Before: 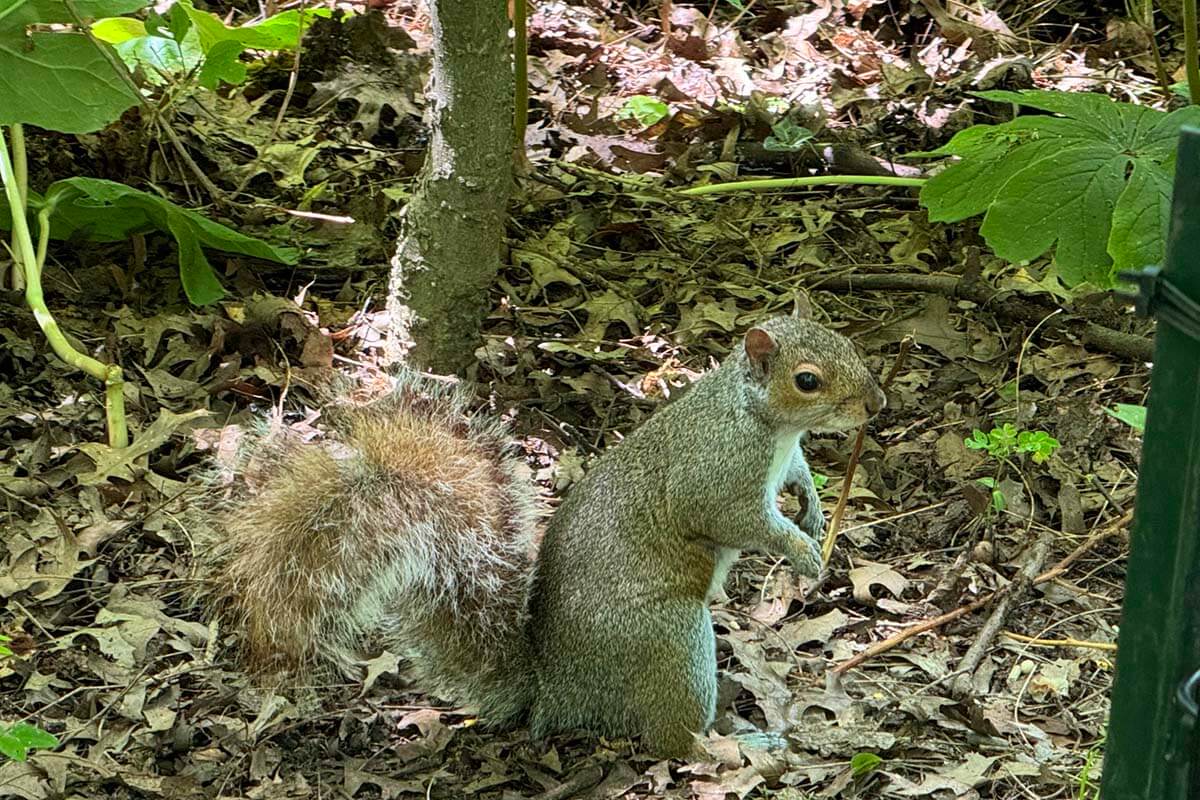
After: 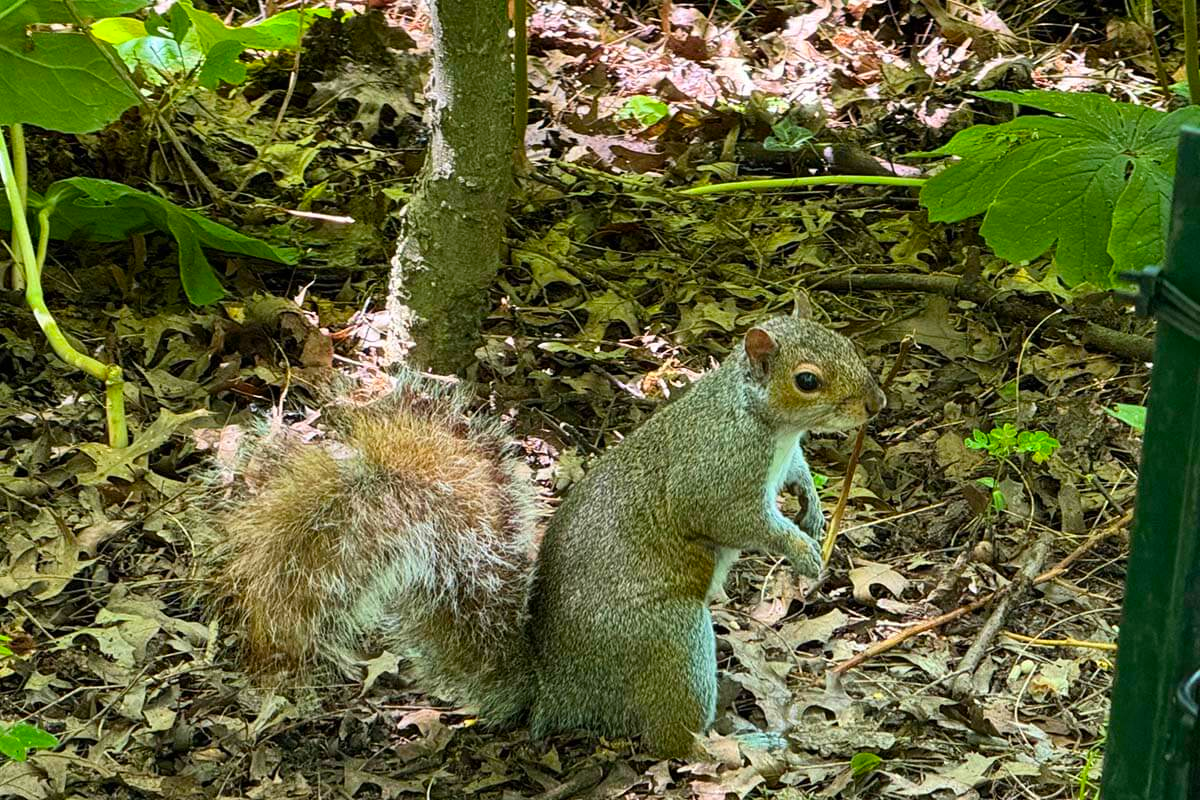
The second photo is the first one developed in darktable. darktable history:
contrast brightness saturation: contrast 0.071
color balance rgb: power › hue 73.74°, perceptual saturation grading › global saturation 19.729%, global vibrance 20%
